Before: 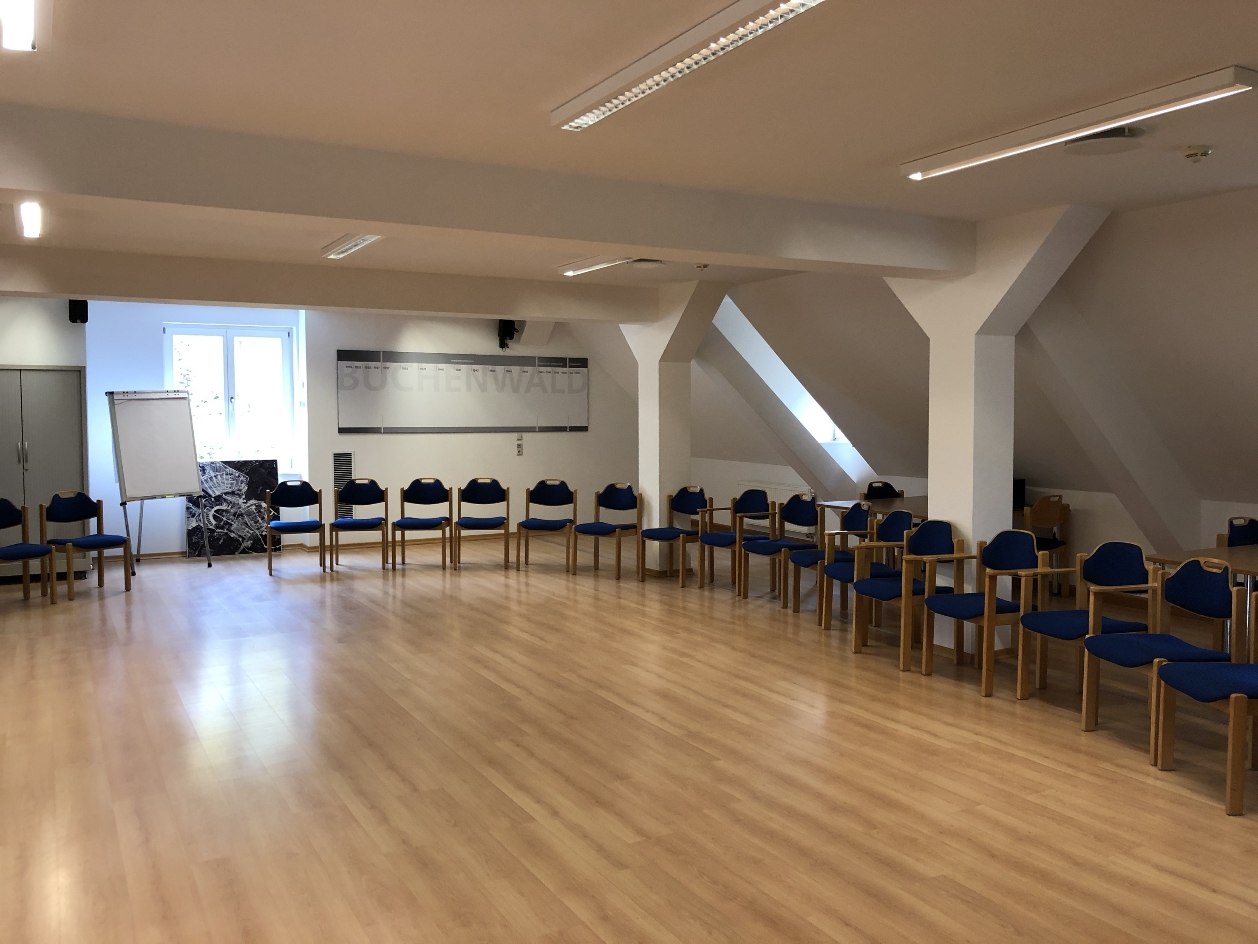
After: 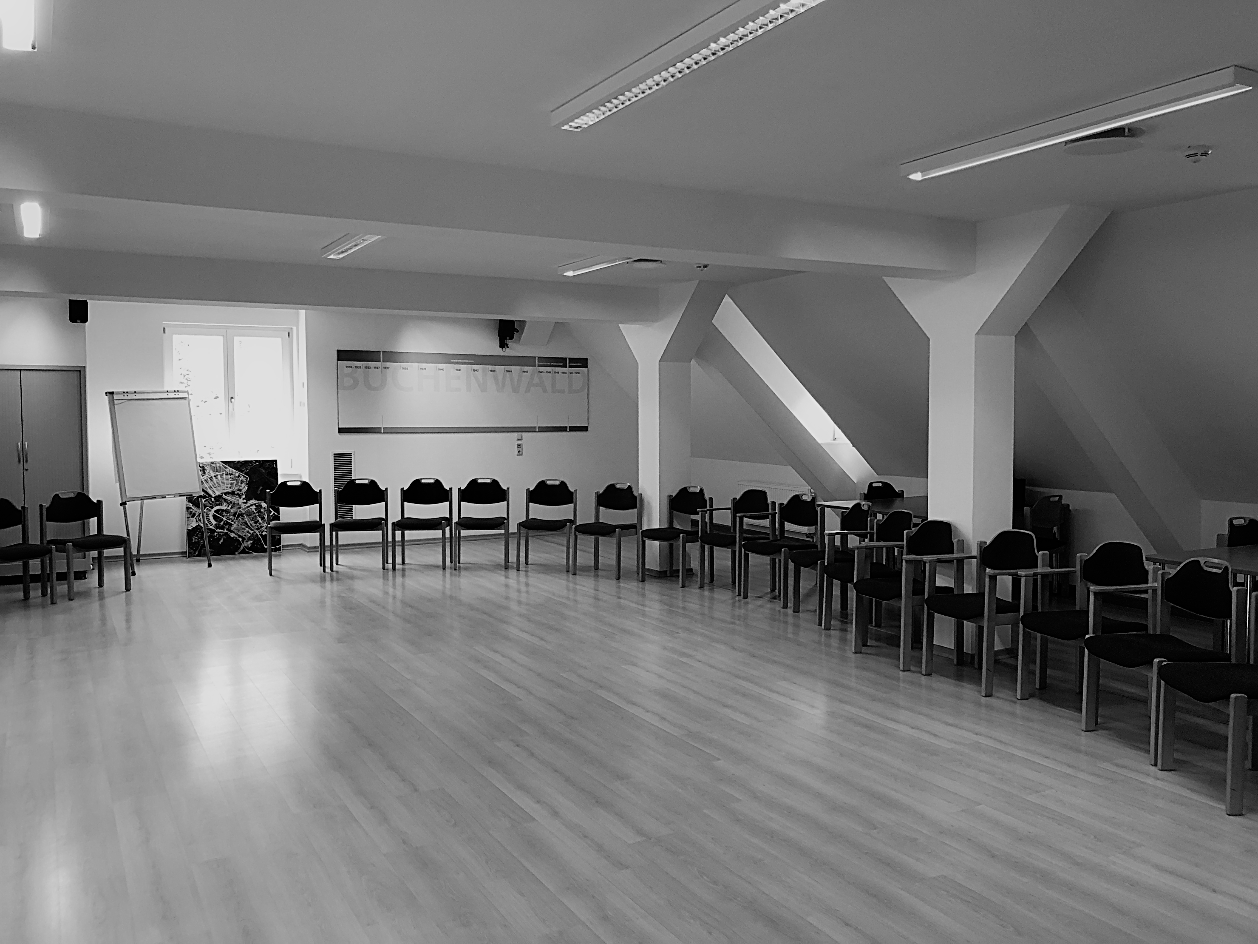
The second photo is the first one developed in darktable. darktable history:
velvia: strength 15%
filmic rgb: black relative exposure -7.75 EV, white relative exposure 4.4 EV, threshold 3 EV, target black luminance 0%, hardness 3.76, latitude 50.51%, contrast 1.074, highlights saturation mix 10%, shadows ↔ highlights balance -0.22%, color science v4 (2020), enable highlight reconstruction true
color balance rgb: shadows lift › hue 87.51°, highlights gain › chroma 1.35%, highlights gain › hue 55.1°, global offset › chroma 0.13%, global offset › hue 253.66°, perceptual saturation grading › global saturation 16.38%
sharpen: on, module defaults
contrast equalizer: y [[0.5, 0.486, 0.447, 0.446, 0.489, 0.5], [0.5 ×6], [0.5 ×6], [0 ×6], [0 ×6]]
monochrome: on, module defaults
